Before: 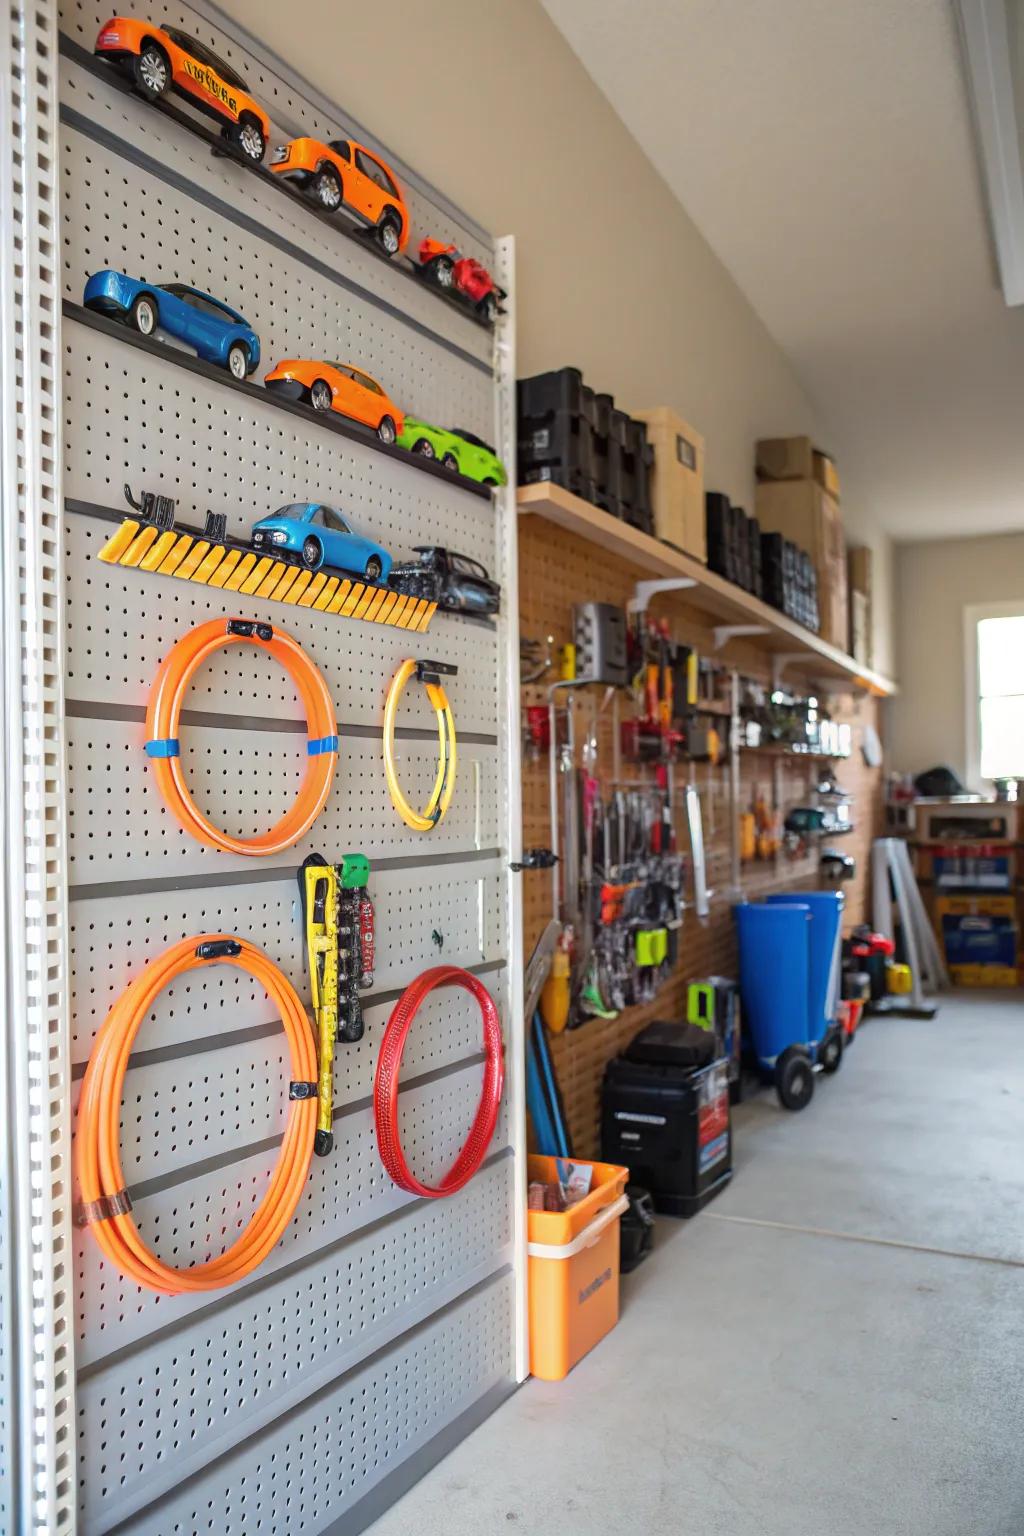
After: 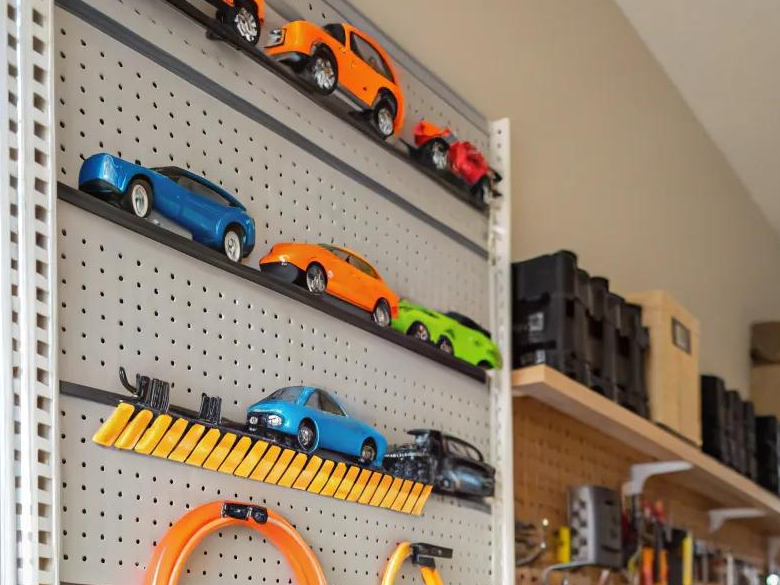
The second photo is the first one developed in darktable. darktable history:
shadows and highlights: shadows 37.27, highlights -28.18, soften with gaussian
crop: left 0.579%, top 7.627%, right 23.167%, bottom 54.275%
